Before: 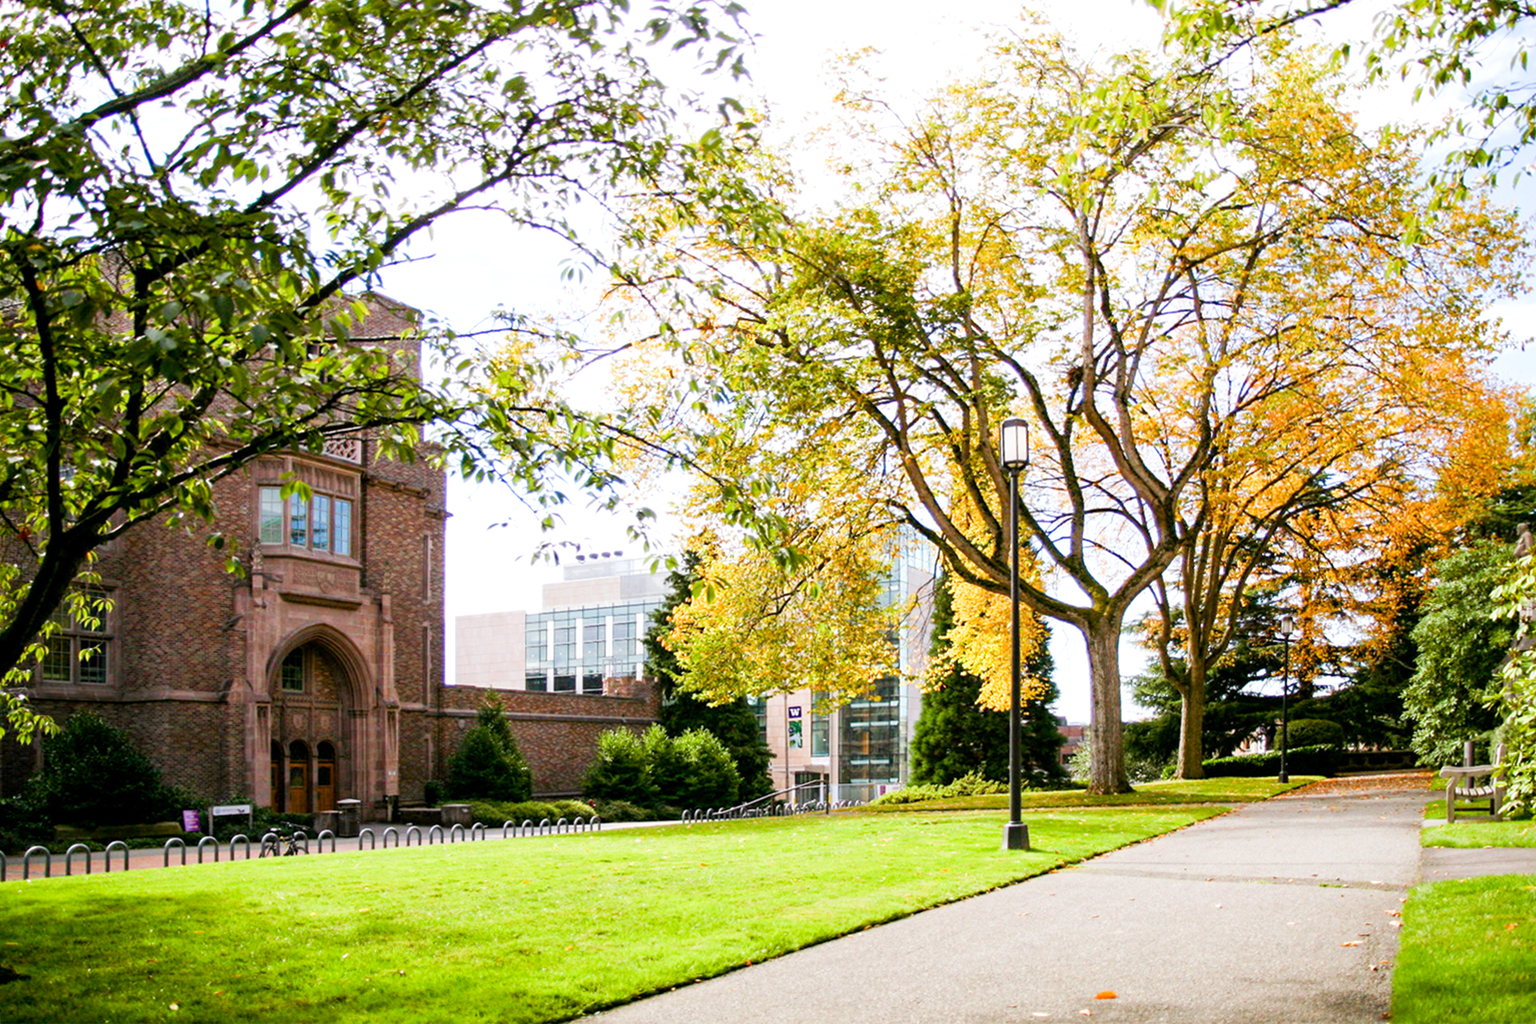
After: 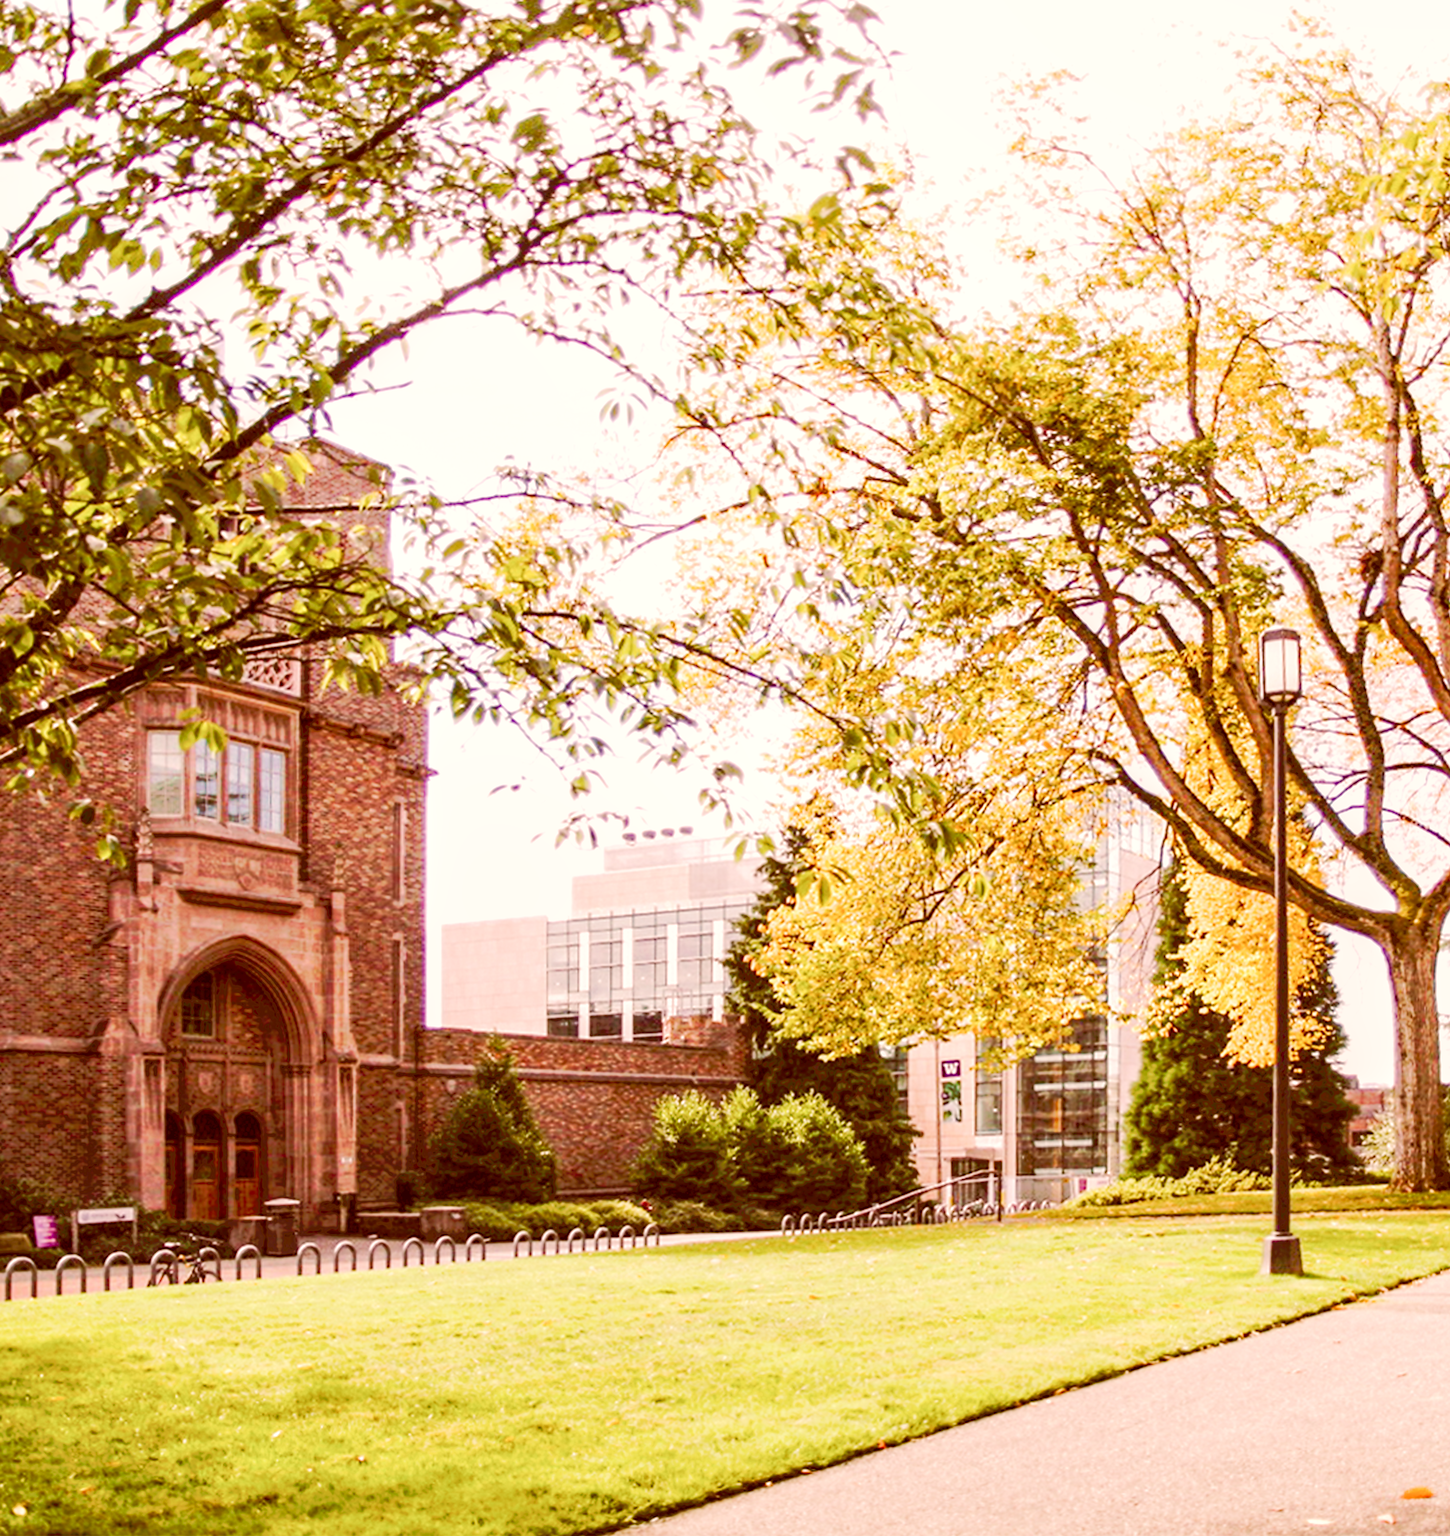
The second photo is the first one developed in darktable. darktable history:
tone equalizer: edges refinement/feathering 500, mask exposure compensation -1.57 EV, preserve details no
local contrast: on, module defaults
color correction: highlights a* 9.09, highlights b* 9.06, shadows a* 39.56, shadows b* 39.37, saturation 0.824
sharpen: radius 1.366, amount 1.248, threshold 0.778
tone curve: curves: ch0 [(0, 0) (0.003, 0.055) (0.011, 0.111) (0.025, 0.126) (0.044, 0.169) (0.069, 0.215) (0.1, 0.199) (0.136, 0.207) (0.177, 0.259) (0.224, 0.327) (0.277, 0.361) (0.335, 0.431) (0.399, 0.501) (0.468, 0.589) (0.543, 0.683) (0.623, 0.73) (0.709, 0.796) (0.801, 0.863) (0.898, 0.921) (1, 1)], preserve colors none
crop: left 10.495%, right 26.55%
